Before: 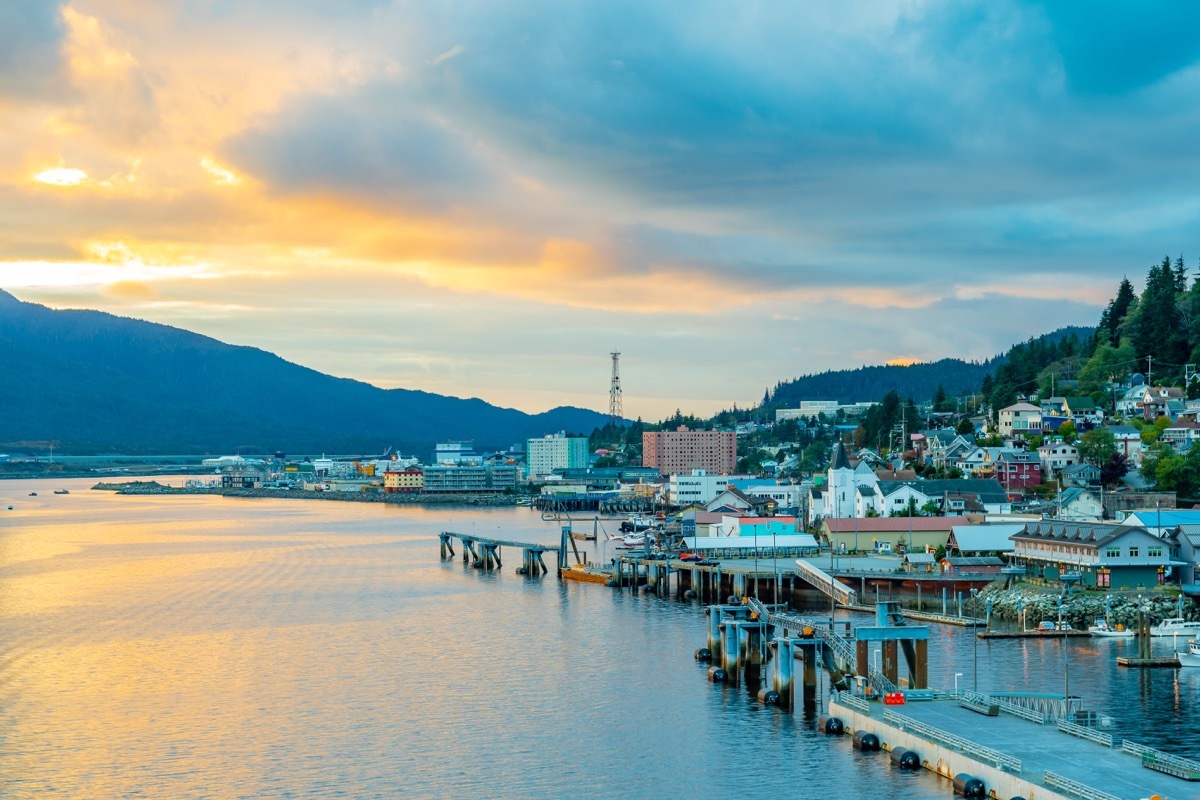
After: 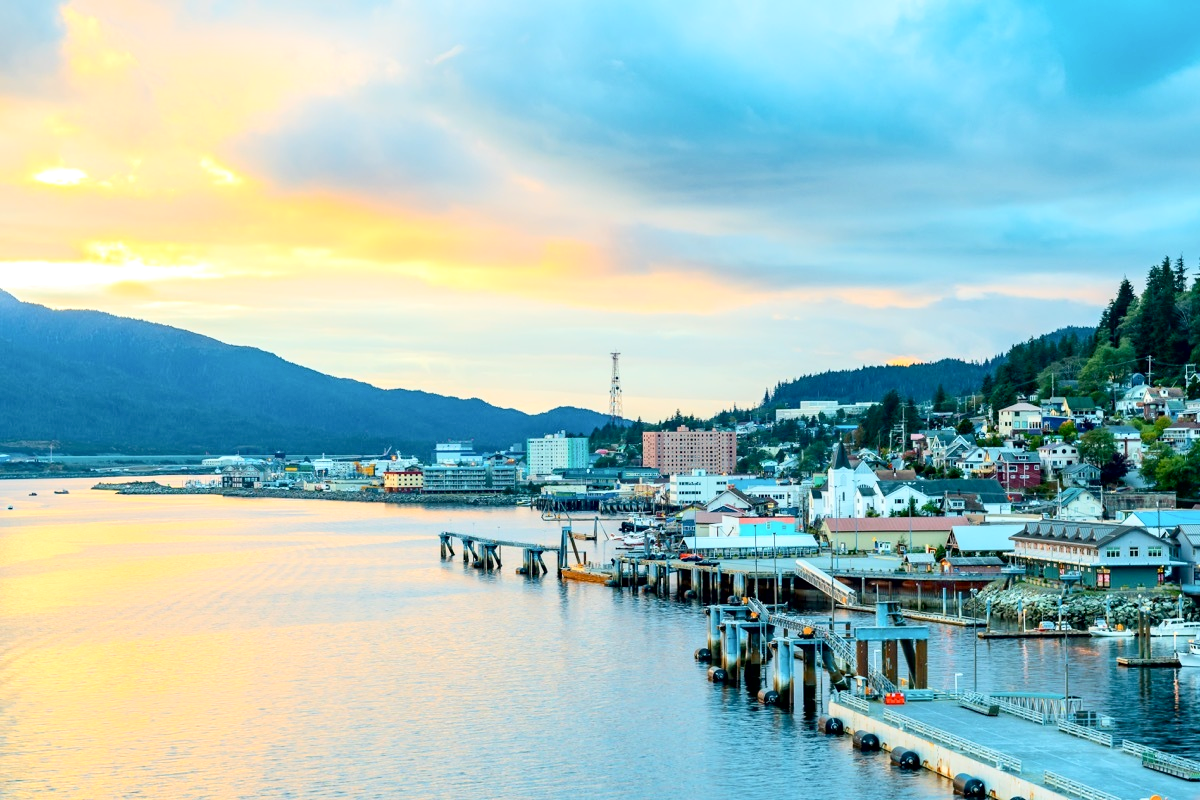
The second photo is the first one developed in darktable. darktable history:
exposure: black level correction 0.005, exposure 0.286 EV, compensate exposure bias true, compensate highlight preservation false
tone curve: curves: ch0 [(0, 0) (0.003, 0.01) (0.011, 0.015) (0.025, 0.023) (0.044, 0.038) (0.069, 0.058) (0.1, 0.093) (0.136, 0.134) (0.177, 0.176) (0.224, 0.221) (0.277, 0.282) (0.335, 0.36) (0.399, 0.438) (0.468, 0.54) (0.543, 0.632) (0.623, 0.724) (0.709, 0.814) (0.801, 0.885) (0.898, 0.947) (1, 1)], color space Lab, independent channels, preserve colors none
